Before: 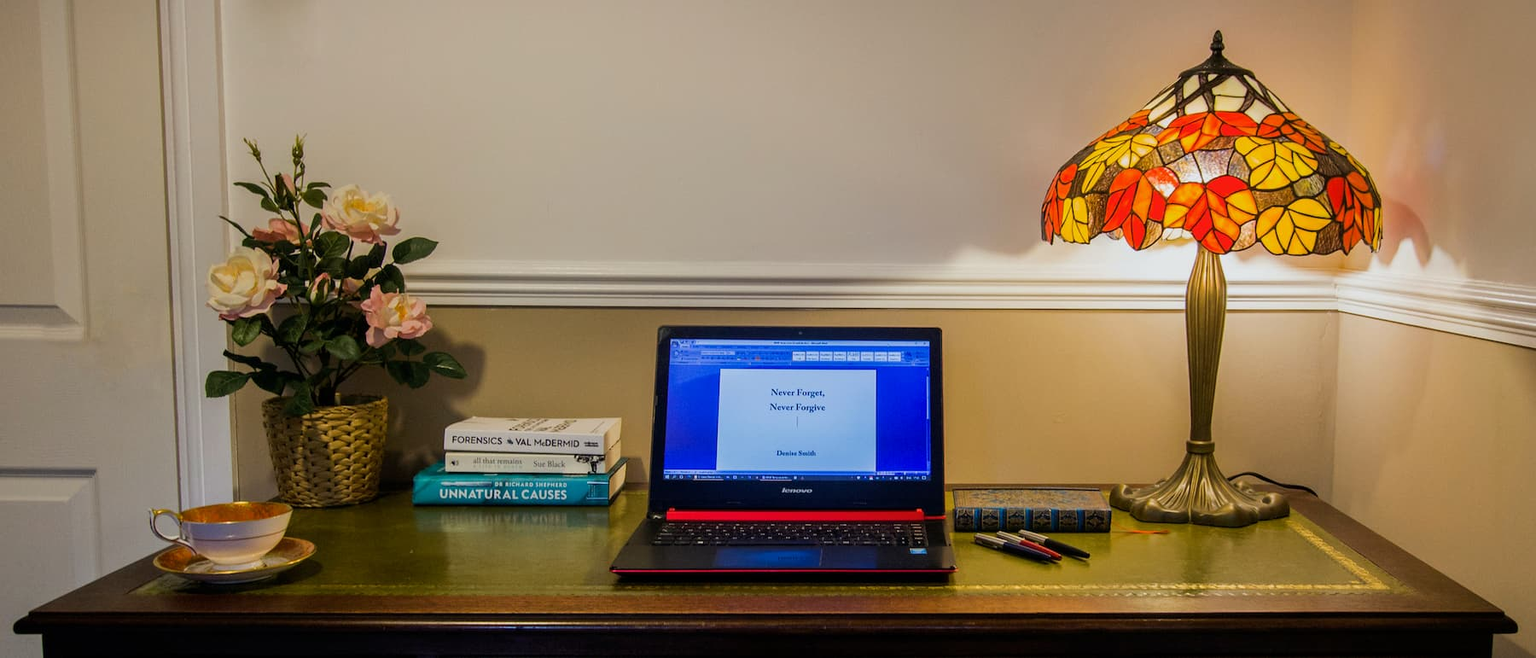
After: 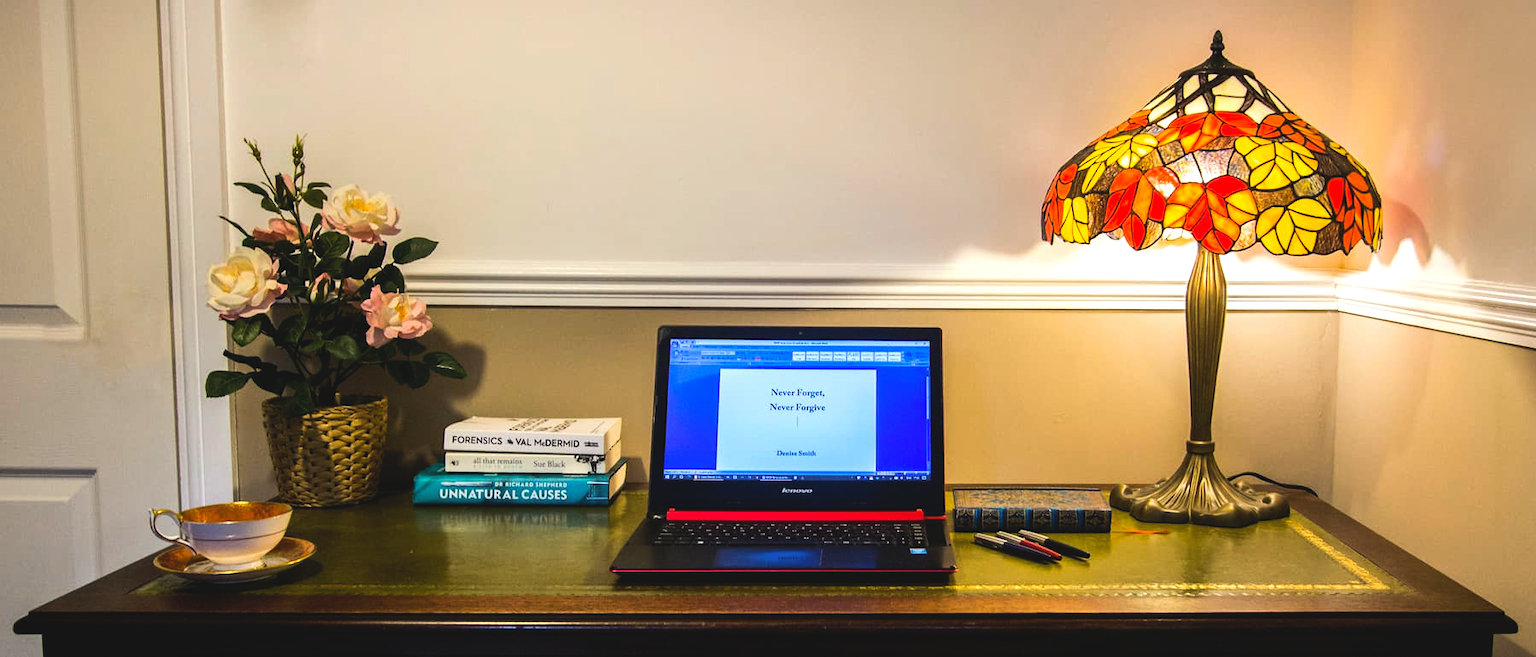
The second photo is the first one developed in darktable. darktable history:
contrast brightness saturation: contrast -0.1, brightness 0.05, saturation 0.08
tone equalizer: -8 EV -1.08 EV, -7 EV -1.01 EV, -6 EV -0.867 EV, -5 EV -0.578 EV, -3 EV 0.578 EV, -2 EV 0.867 EV, -1 EV 1.01 EV, +0 EV 1.08 EV, edges refinement/feathering 500, mask exposure compensation -1.57 EV, preserve details no
